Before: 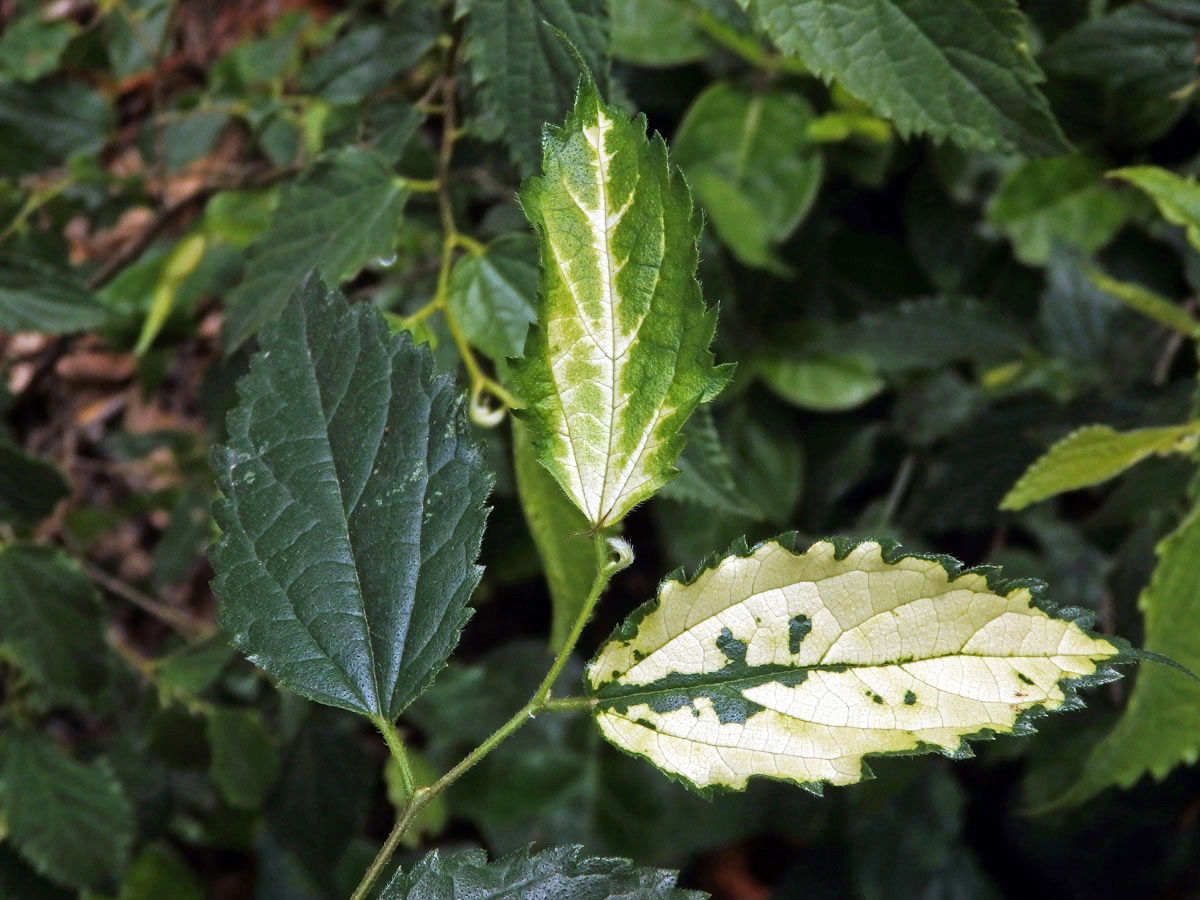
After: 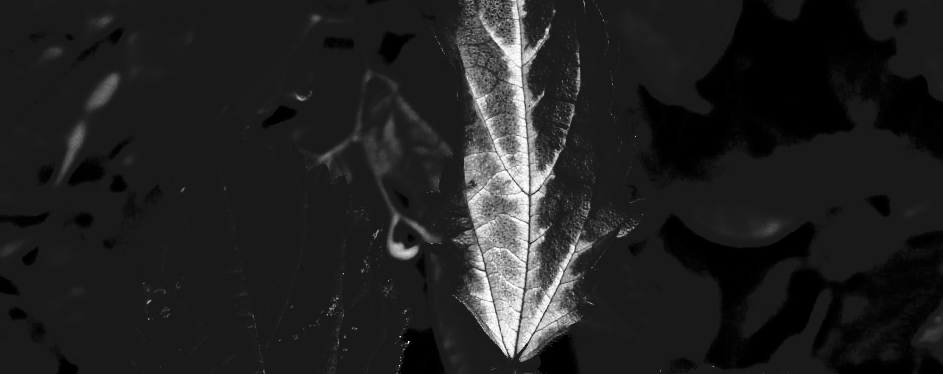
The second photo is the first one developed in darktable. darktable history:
white balance: red 0.98, blue 1.034
contrast brightness saturation: contrast 0.02, brightness -1, saturation -1
sharpen: radius 2.883, amount 0.868, threshold 47.523
crop: left 7.036%, top 18.398%, right 14.379%, bottom 40.043%
tone curve: curves: ch0 [(0, 0) (0.003, 0.085) (0.011, 0.086) (0.025, 0.086) (0.044, 0.088) (0.069, 0.093) (0.1, 0.102) (0.136, 0.12) (0.177, 0.157) (0.224, 0.203) (0.277, 0.277) (0.335, 0.36) (0.399, 0.463) (0.468, 0.559) (0.543, 0.626) (0.623, 0.703) (0.709, 0.789) (0.801, 0.869) (0.898, 0.927) (1, 1)], preserve colors none
